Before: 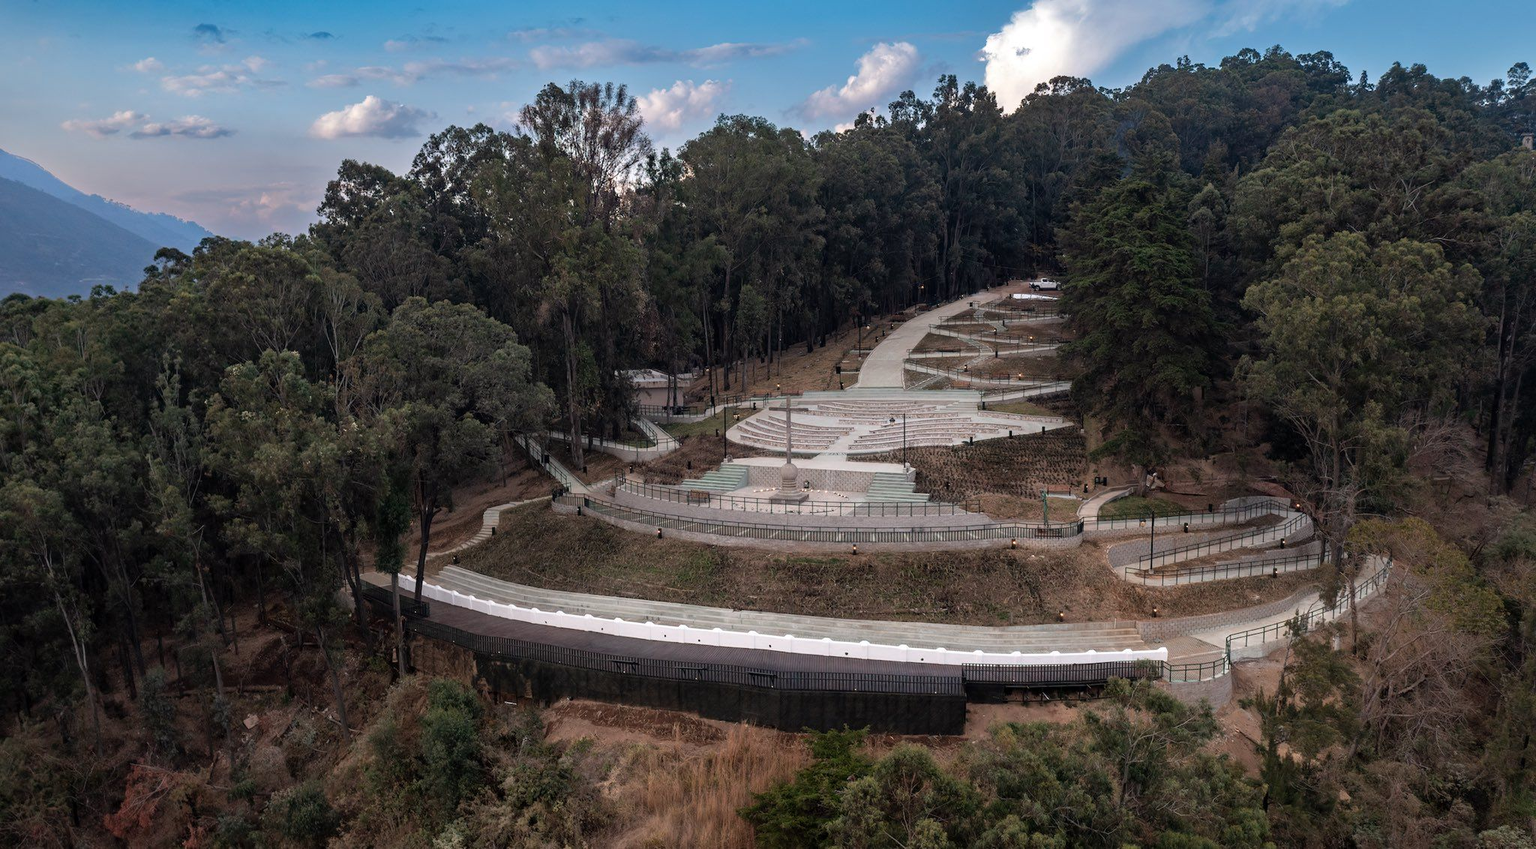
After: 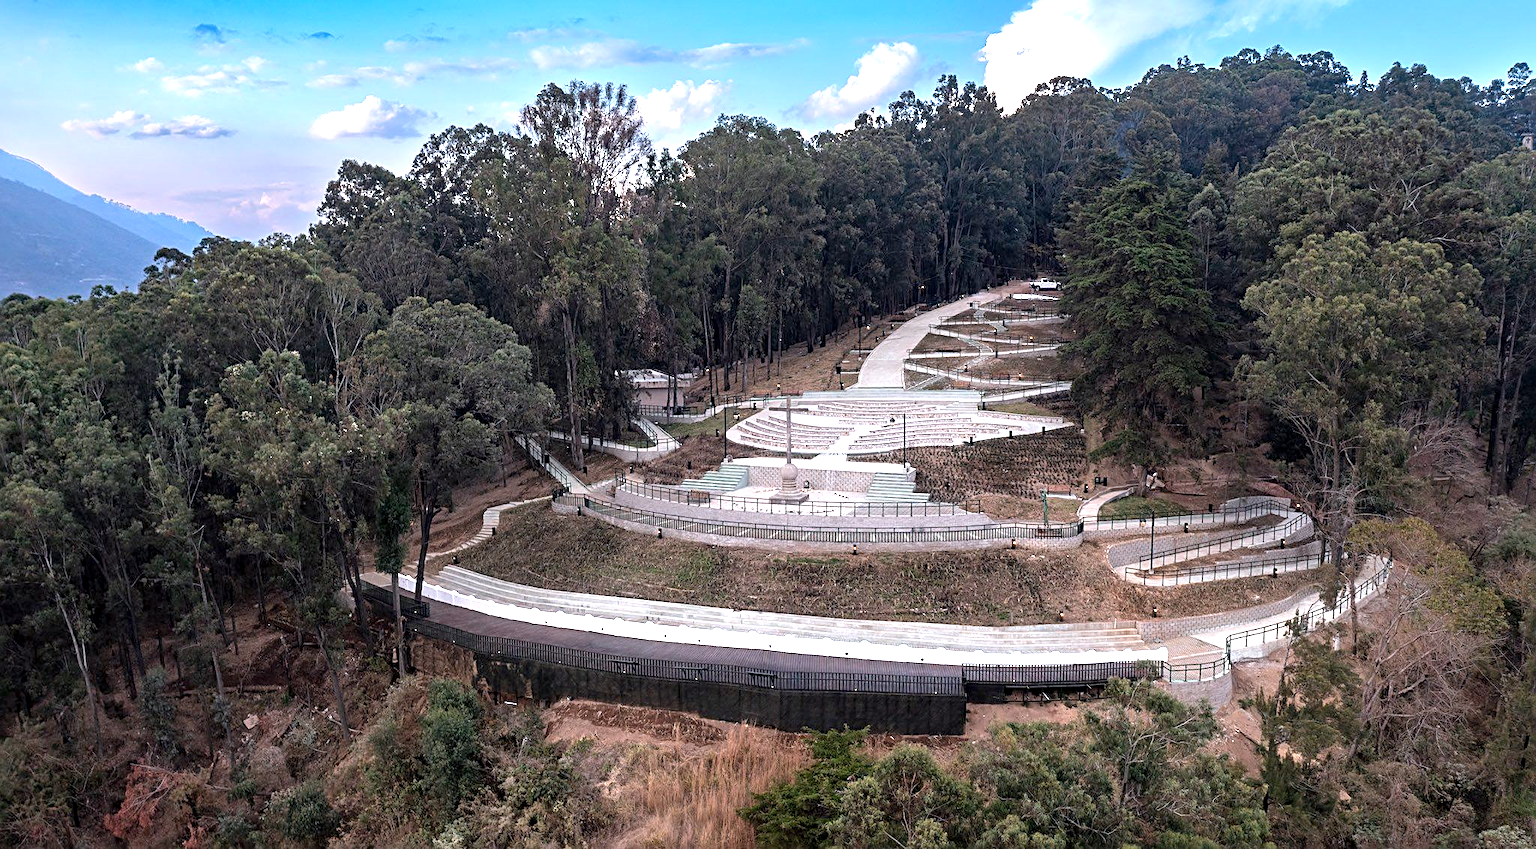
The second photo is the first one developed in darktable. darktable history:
color calibration: illuminant as shot in camera, x 0.358, y 0.373, temperature 4628.91 K
sharpen: radius 2.767
exposure: black level correction 0.001, exposure 1.116 EV, compensate highlight preservation false
